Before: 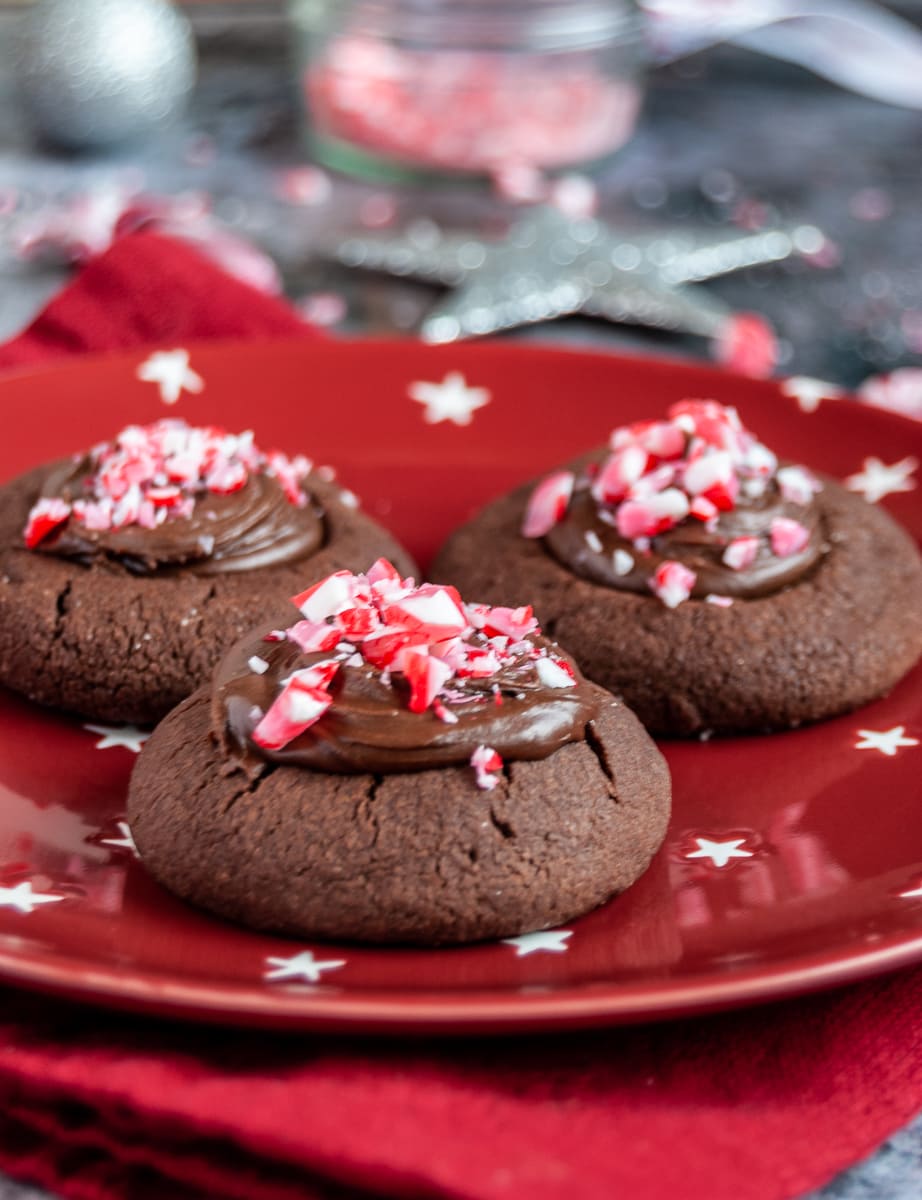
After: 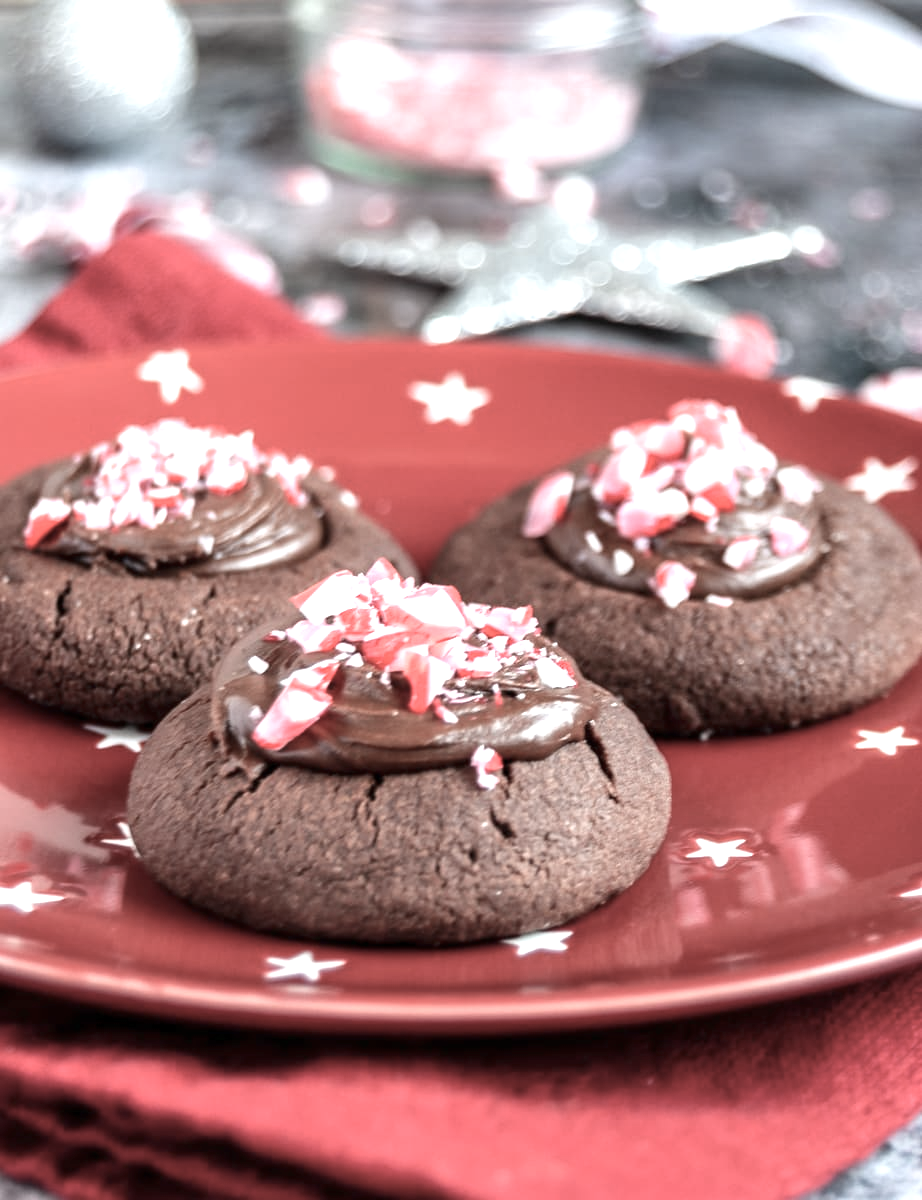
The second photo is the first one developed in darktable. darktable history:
color balance rgb: linear chroma grading › global chroma -16.06%, perceptual saturation grading › global saturation -32.85%, global vibrance -23.56%
exposure: exposure 1 EV, compensate highlight preservation false
